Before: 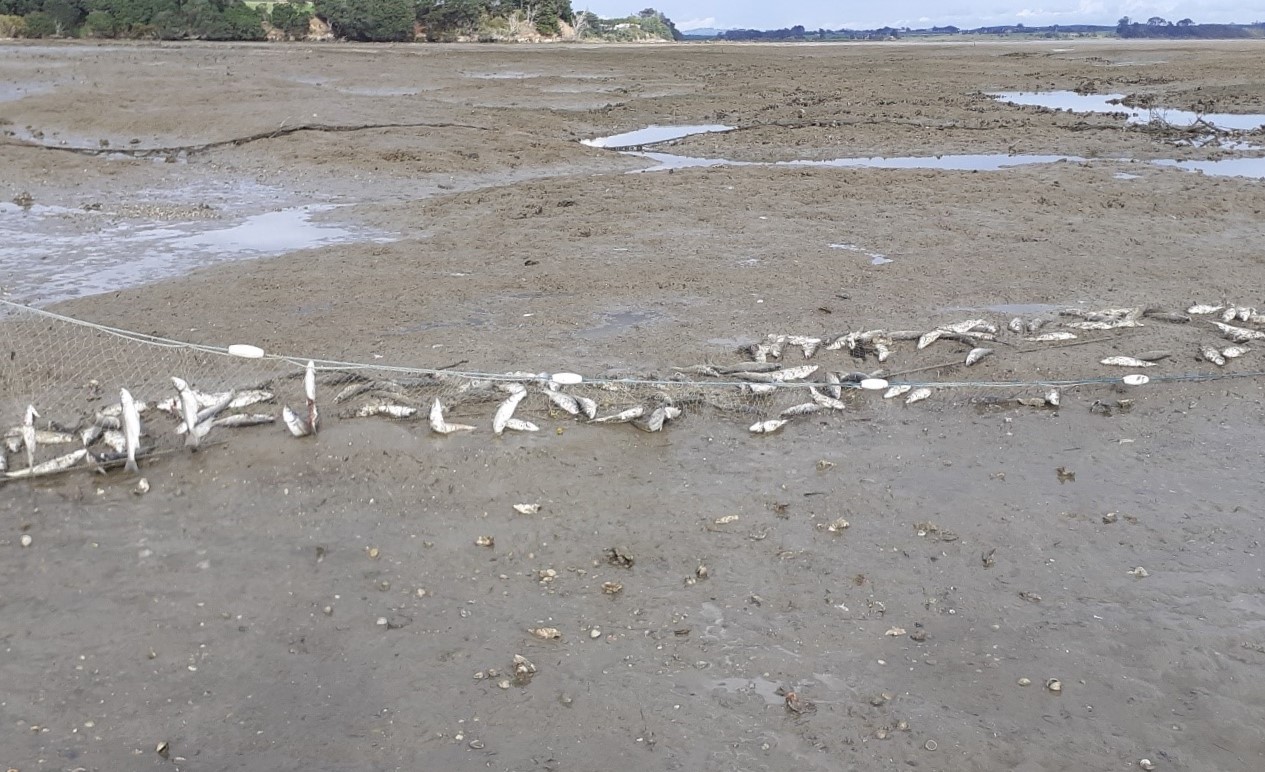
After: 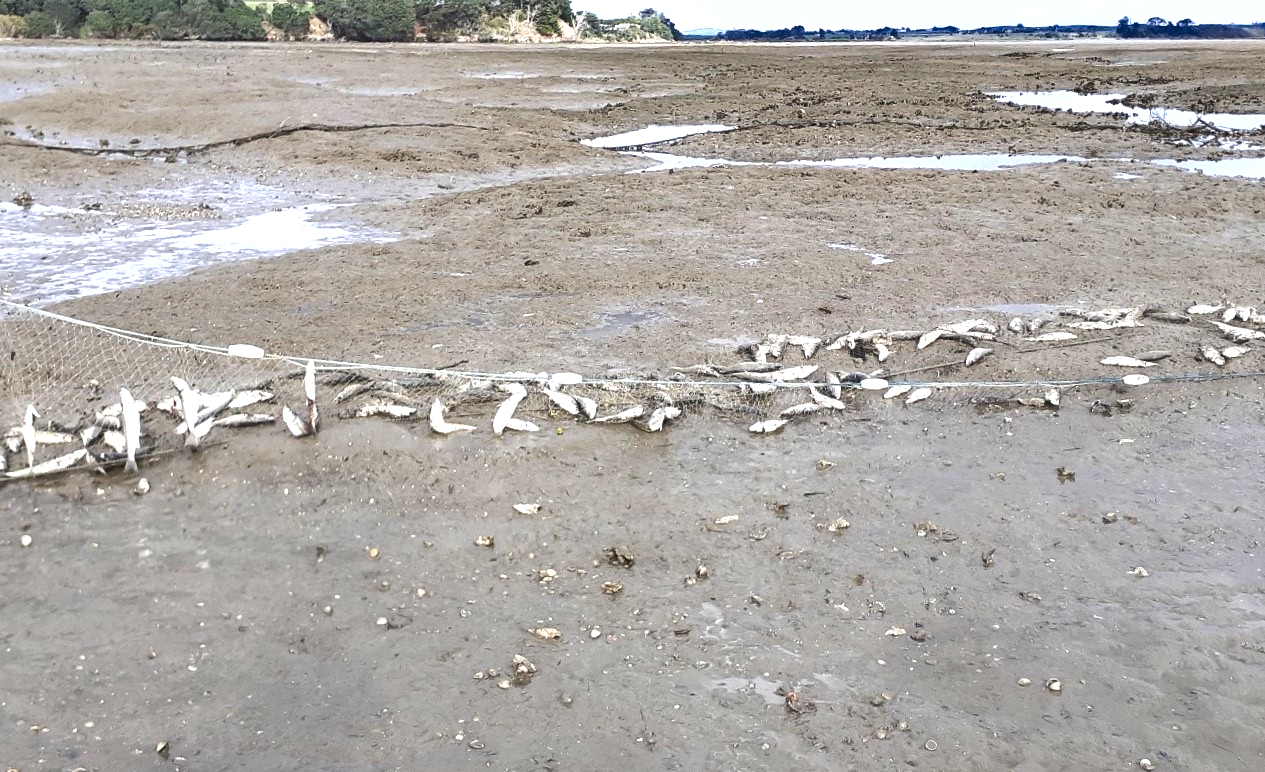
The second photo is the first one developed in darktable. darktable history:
tone equalizer: -8 EV -0.417 EV, -7 EV -0.389 EV, -6 EV -0.333 EV, -5 EV -0.222 EV, -3 EV 0.222 EV, -2 EV 0.333 EV, -1 EV 0.389 EV, +0 EV 0.417 EV, edges refinement/feathering 500, mask exposure compensation -1.57 EV, preserve details no
exposure: black level correction 0.001, exposure 0.5 EV, compensate exposure bias true, compensate highlight preservation false
shadows and highlights: white point adjustment 0.05, highlights color adjustment 55.9%, soften with gaussian
